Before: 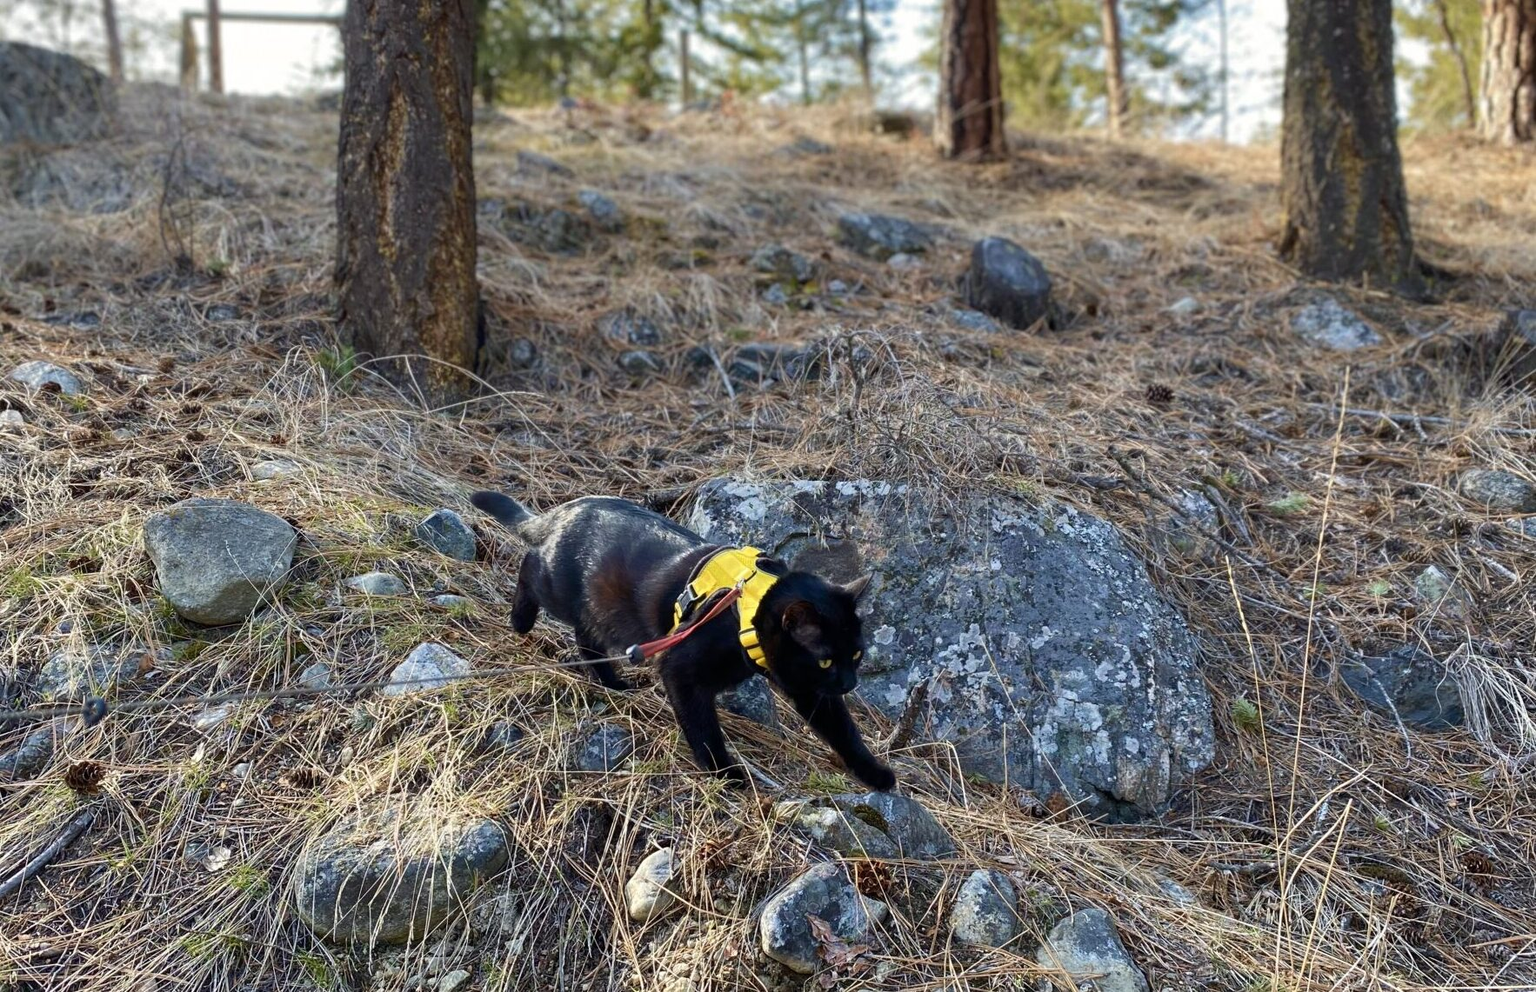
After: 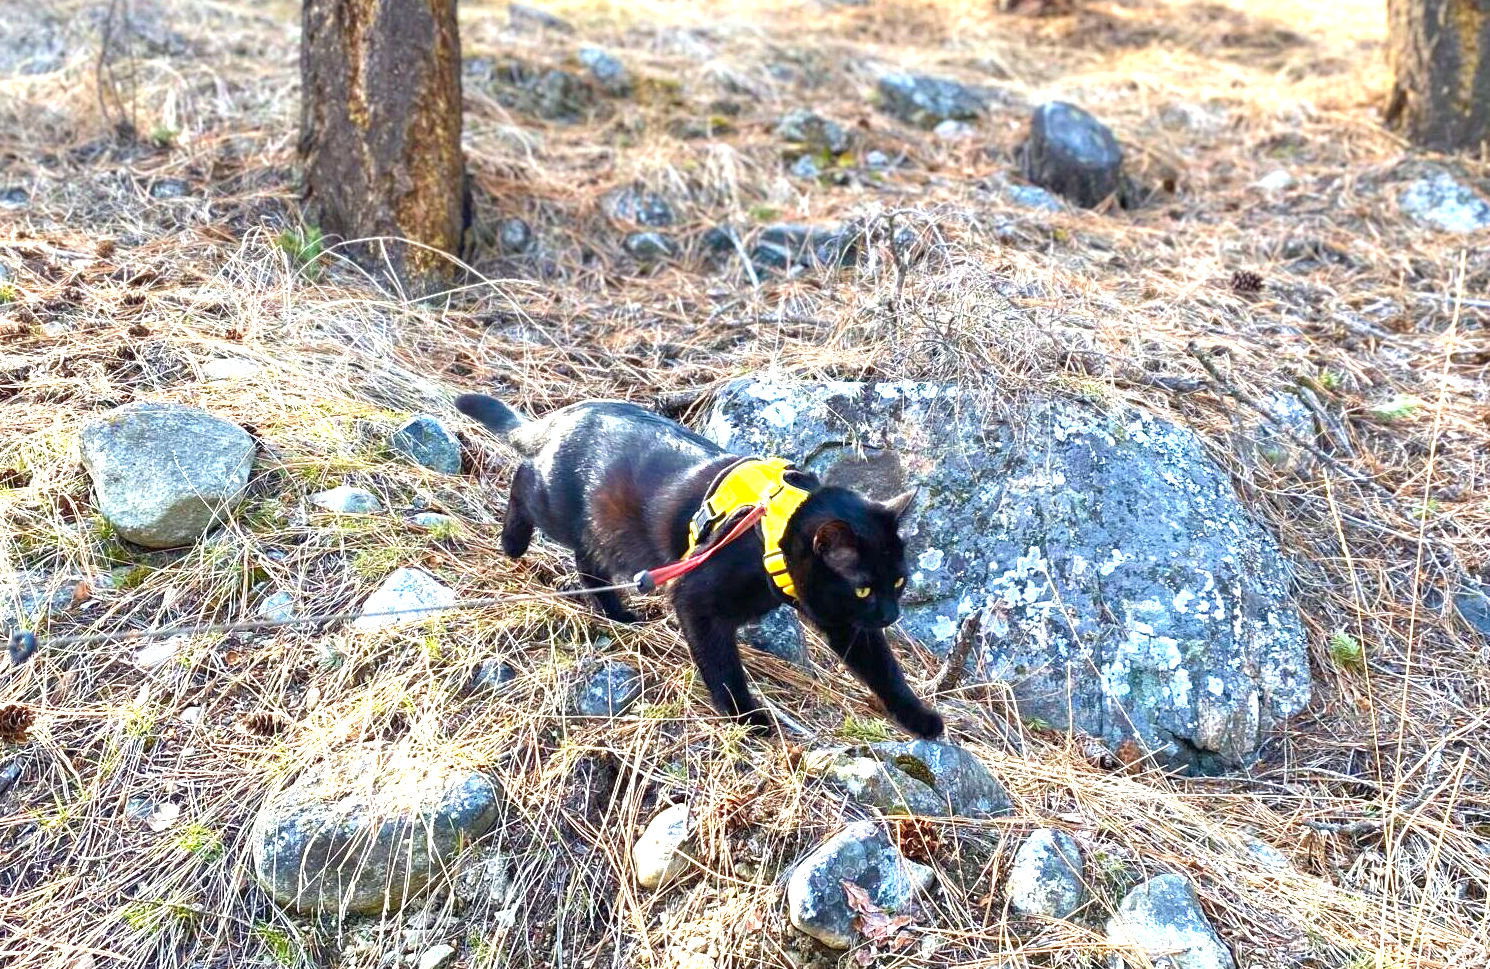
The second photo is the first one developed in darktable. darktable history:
exposure: black level correction 0, exposure 1.662 EV, compensate exposure bias true, compensate highlight preservation false
crop and rotate: left 4.926%, top 15.001%, right 10.665%
